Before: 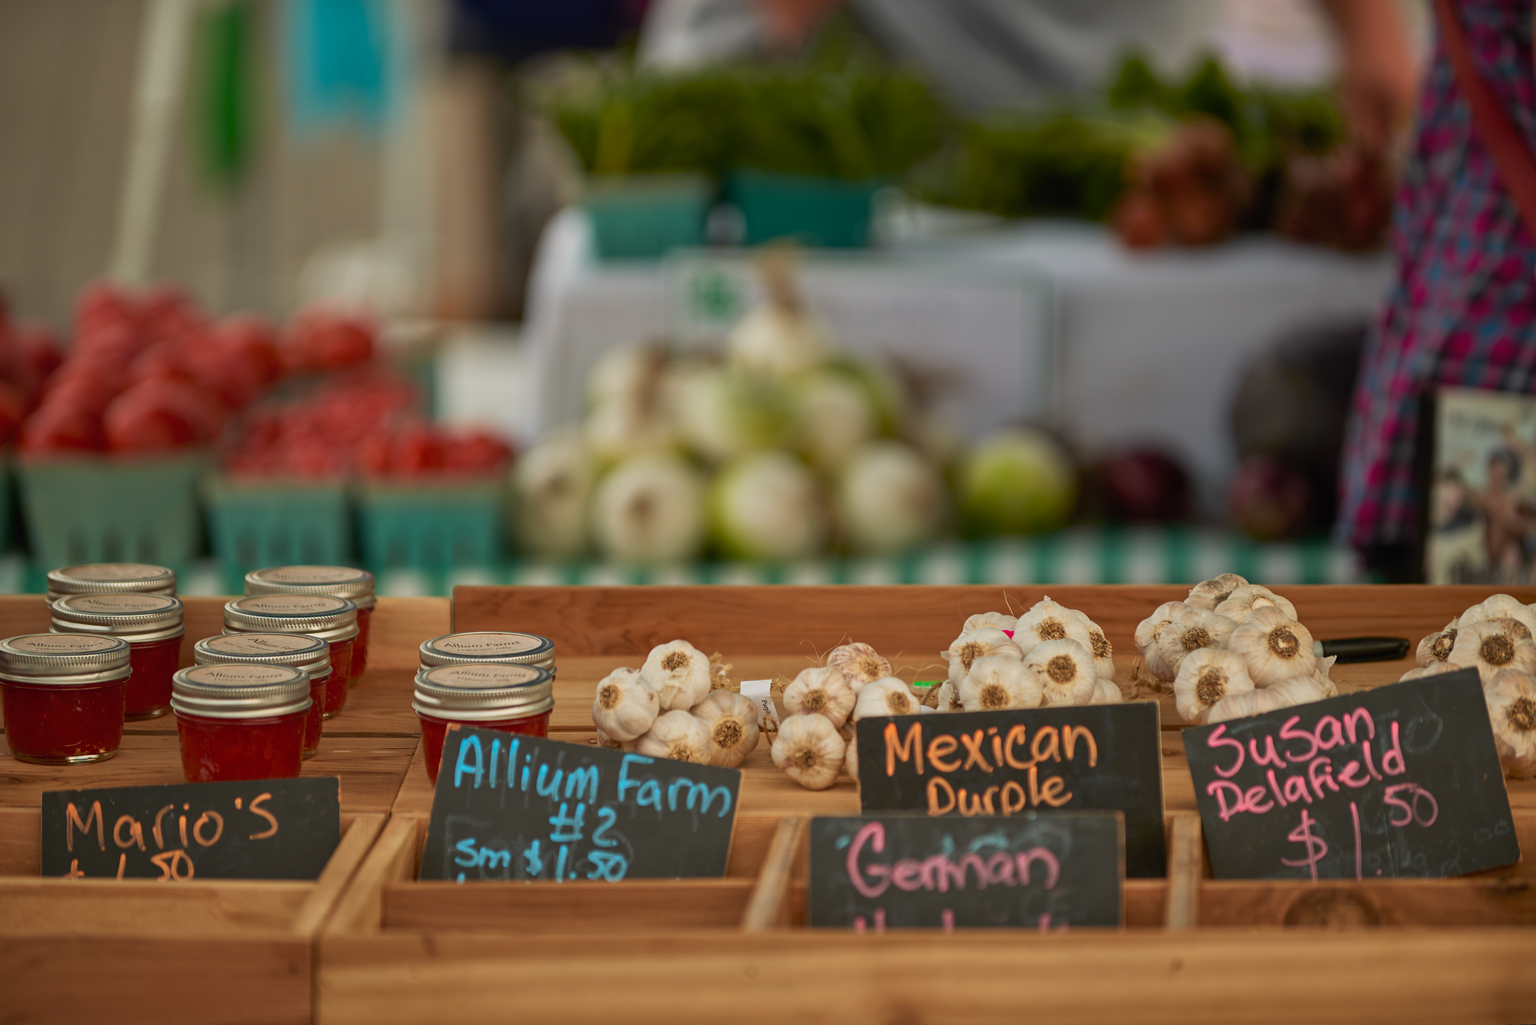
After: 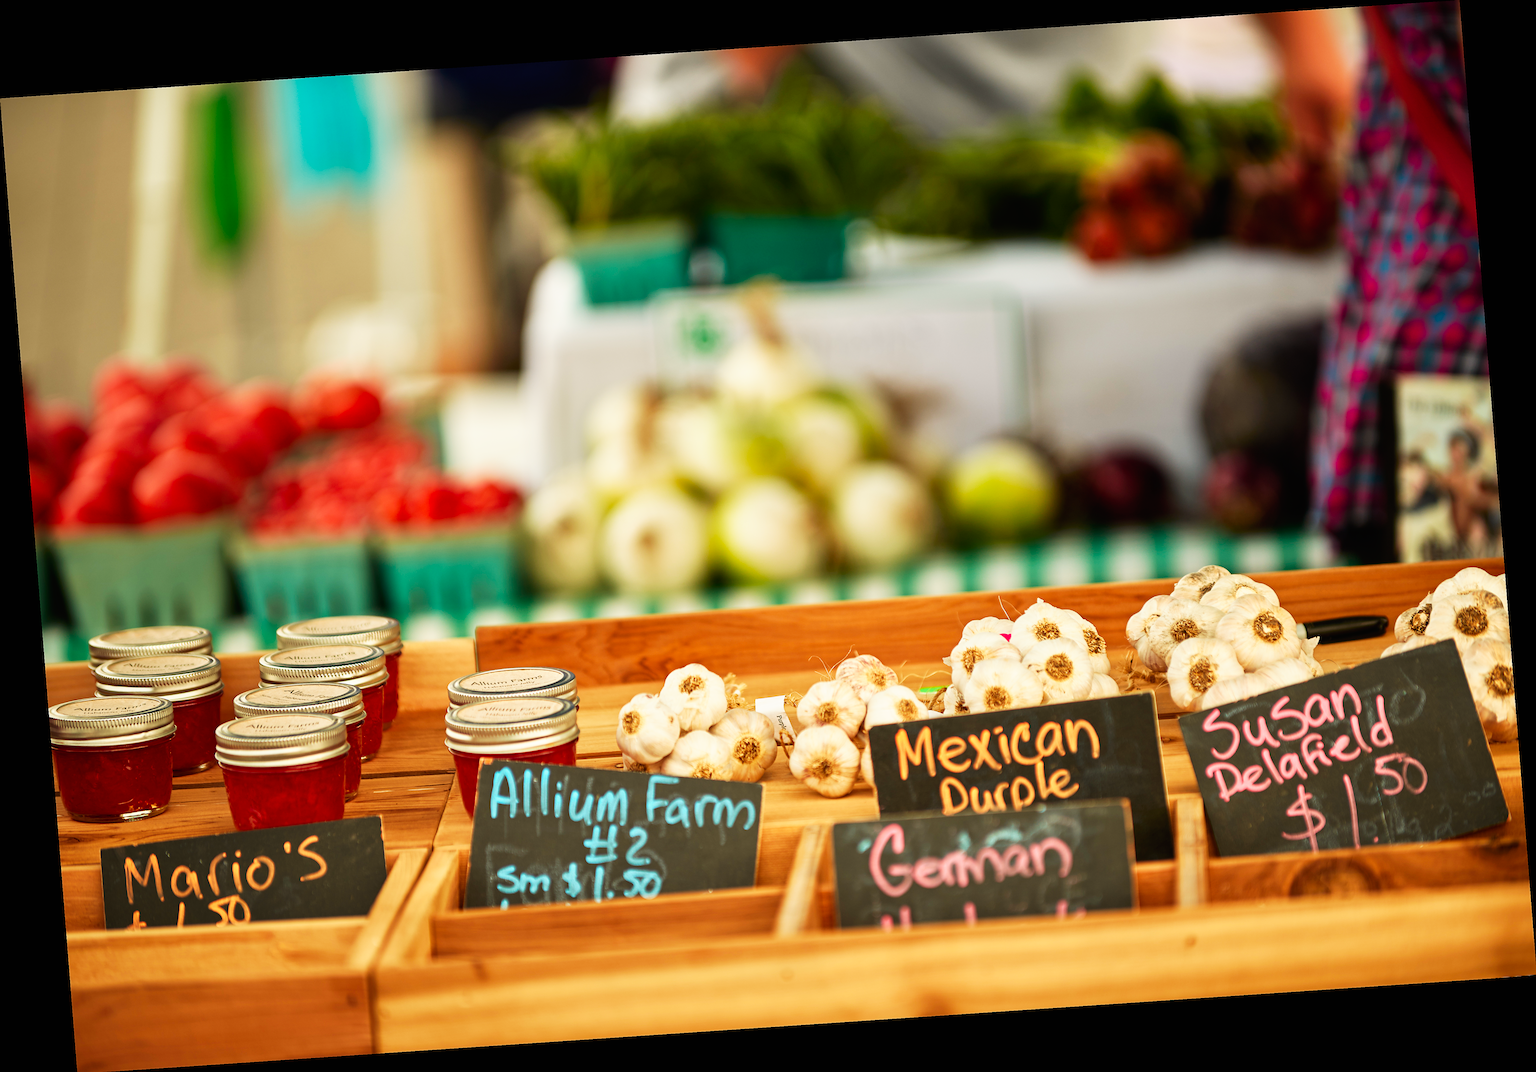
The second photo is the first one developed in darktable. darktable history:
base curve: curves: ch0 [(0, 0) (0.007, 0.004) (0.027, 0.03) (0.046, 0.07) (0.207, 0.54) (0.442, 0.872) (0.673, 0.972) (1, 1)], preserve colors none
sharpen: on, module defaults
white balance: red 1.029, blue 0.92
rotate and perspective: rotation -4.2°, shear 0.006, automatic cropping off
